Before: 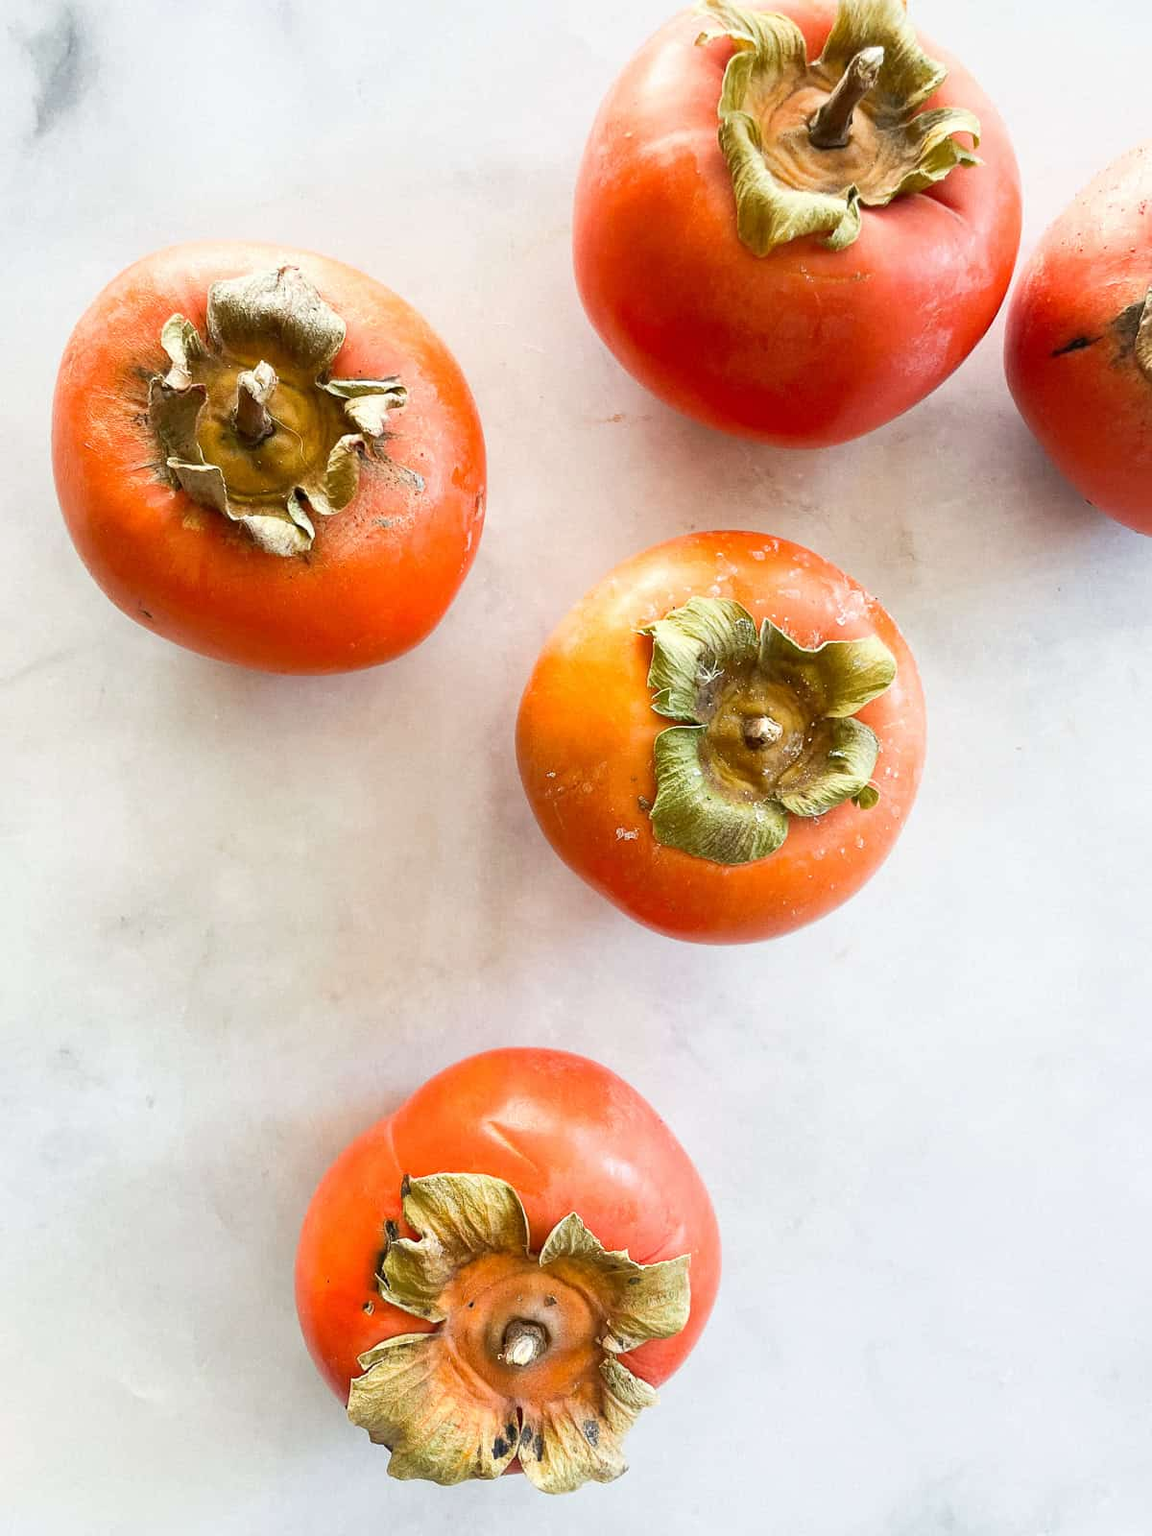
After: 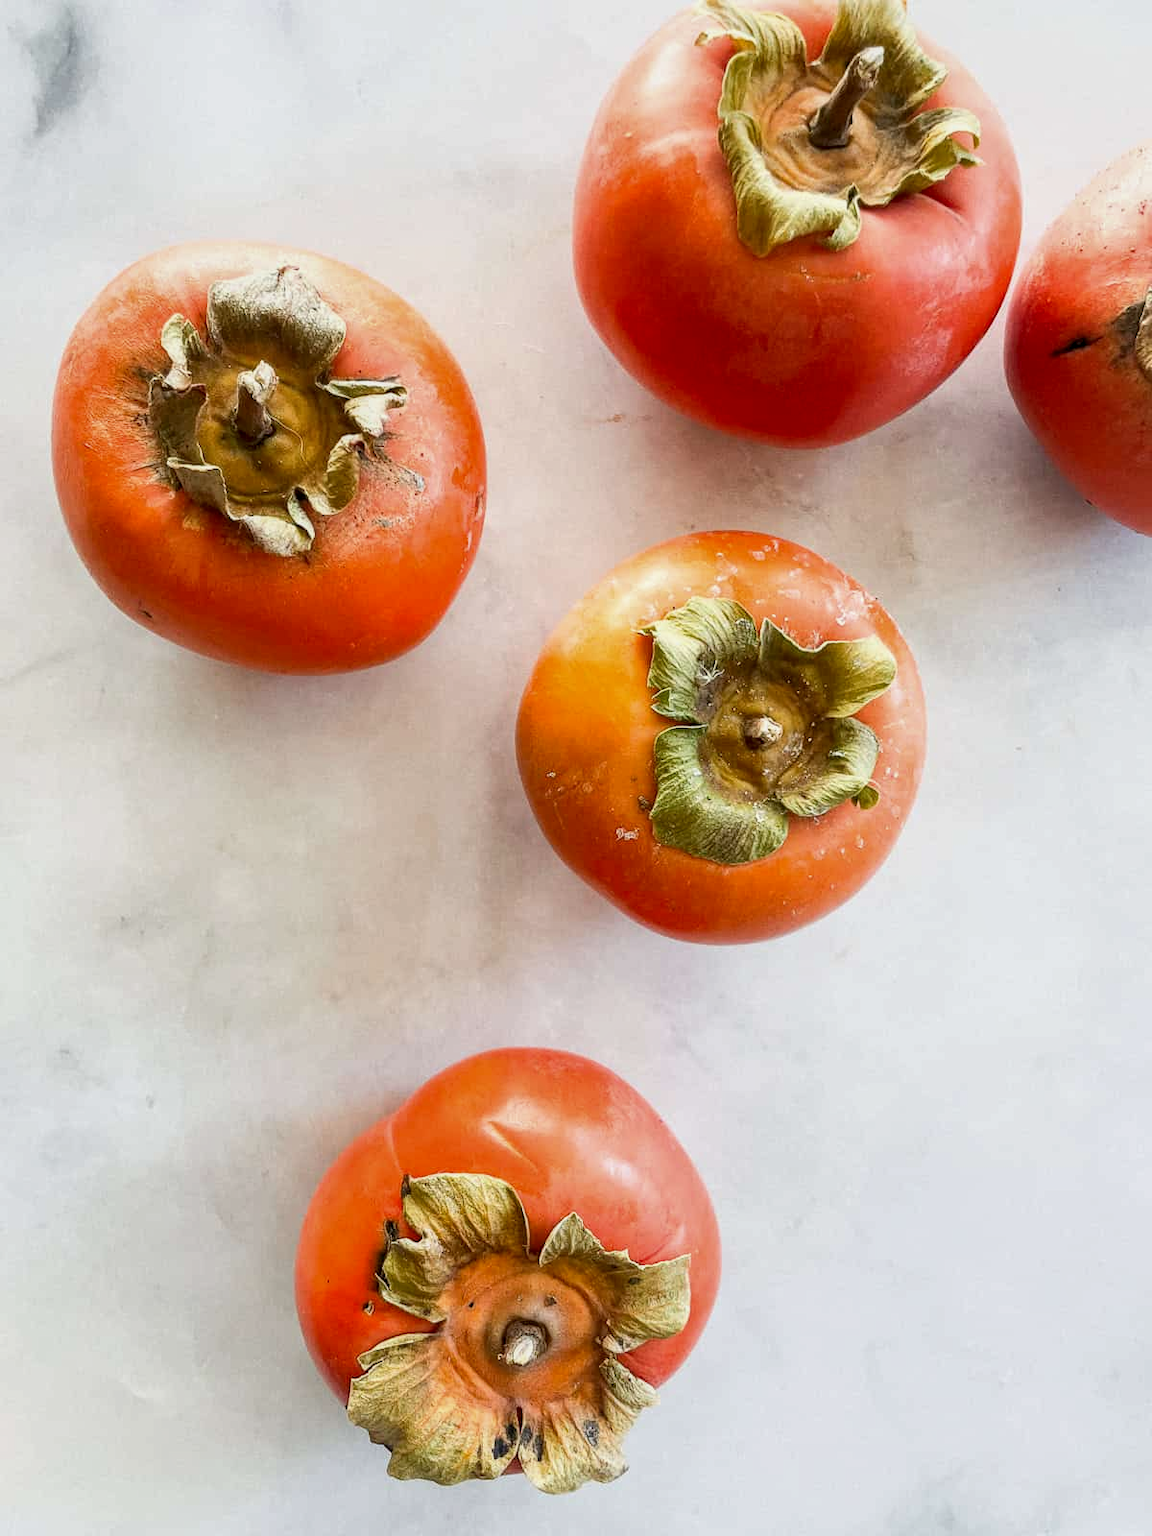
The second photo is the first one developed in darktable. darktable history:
exposure: exposure -0.21 EV, compensate highlight preservation false
local contrast: on, module defaults
